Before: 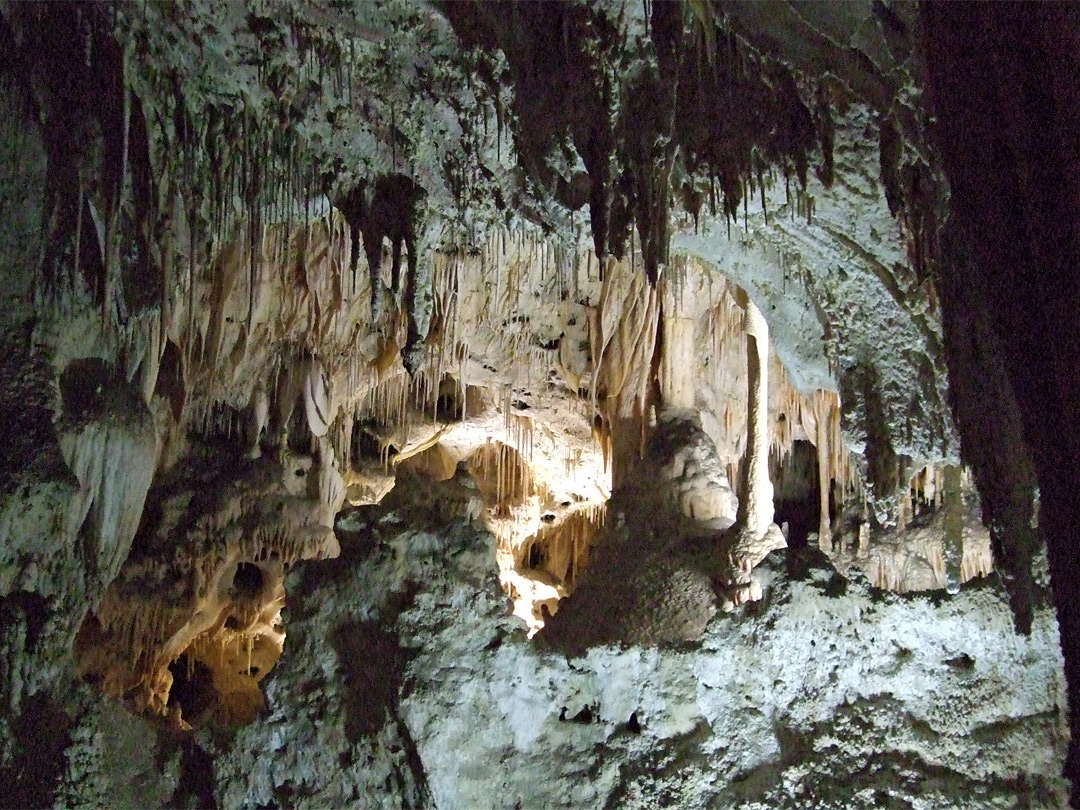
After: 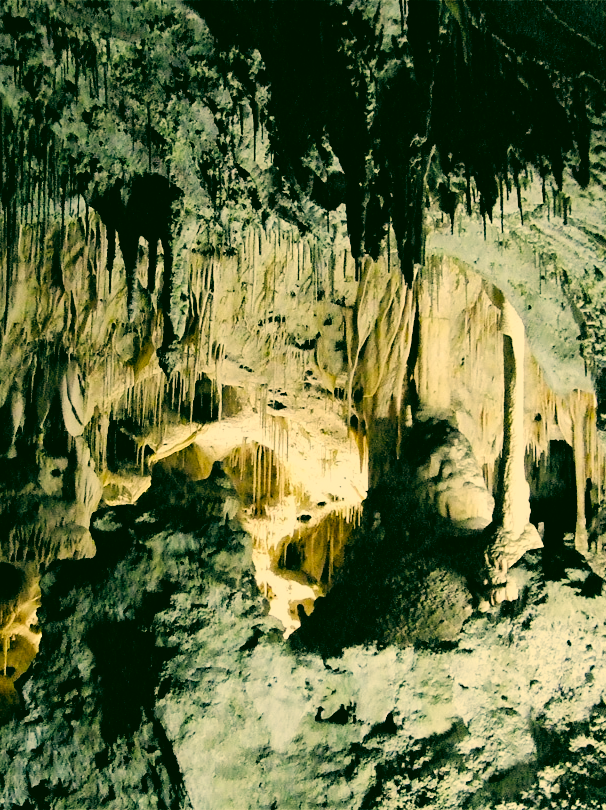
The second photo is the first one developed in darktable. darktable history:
crop and rotate: left 22.676%, right 21.208%
exposure: exposure -0.155 EV, compensate highlight preservation false
tone curve: curves: ch0 [(0, 0) (0.051, 0.027) (0.096, 0.071) (0.219, 0.248) (0.428, 0.52) (0.596, 0.713) (0.727, 0.823) (0.859, 0.924) (1, 1)]; ch1 [(0, 0) (0.1, 0.038) (0.318, 0.221) (0.413, 0.325) (0.454, 0.41) (0.493, 0.478) (0.503, 0.501) (0.516, 0.515) (0.548, 0.575) (0.561, 0.596) (0.594, 0.647) (0.666, 0.701) (1, 1)]; ch2 [(0, 0) (0.453, 0.44) (0.479, 0.476) (0.504, 0.5) (0.52, 0.526) (0.557, 0.585) (0.583, 0.608) (0.824, 0.815) (1, 1)], preserve colors none
filmic rgb: black relative exposure -5.12 EV, white relative exposure 3.49 EV, hardness 3.19, contrast 1.187, highlights saturation mix -49.48%, color science v6 (2022)
color correction: highlights a* 5.69, highlights b* 33.72, shadows a* -25.28, shadows b* 3.74
